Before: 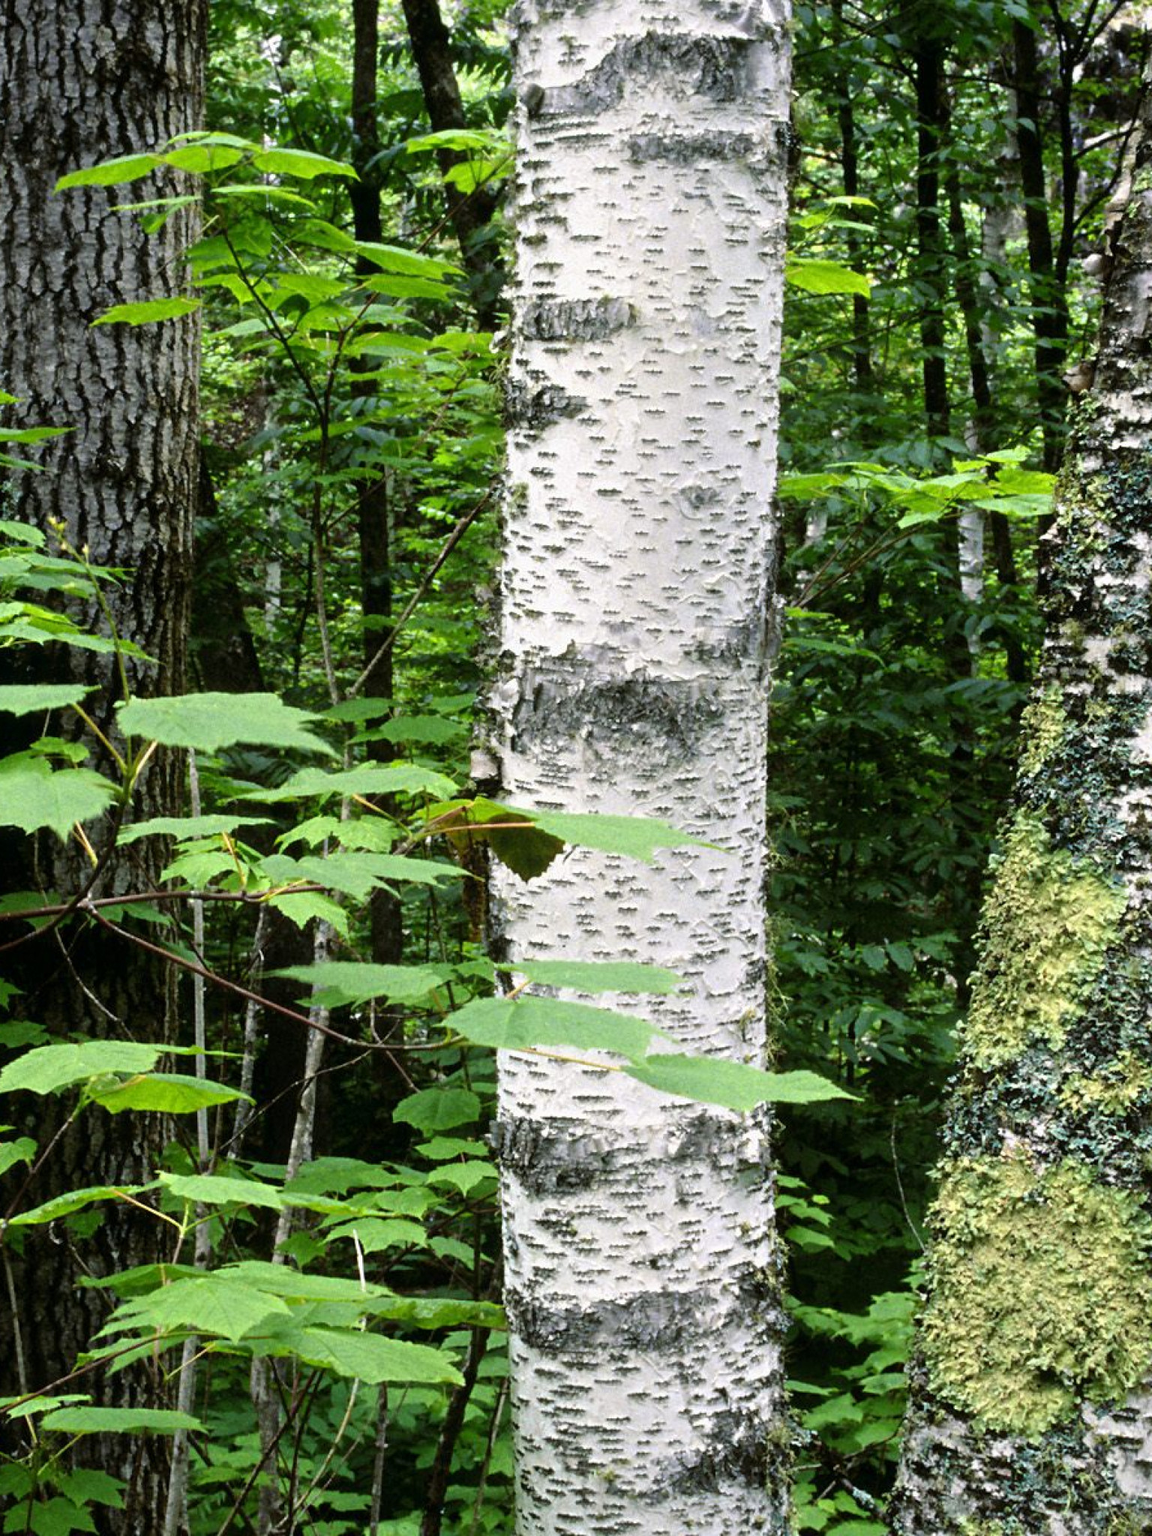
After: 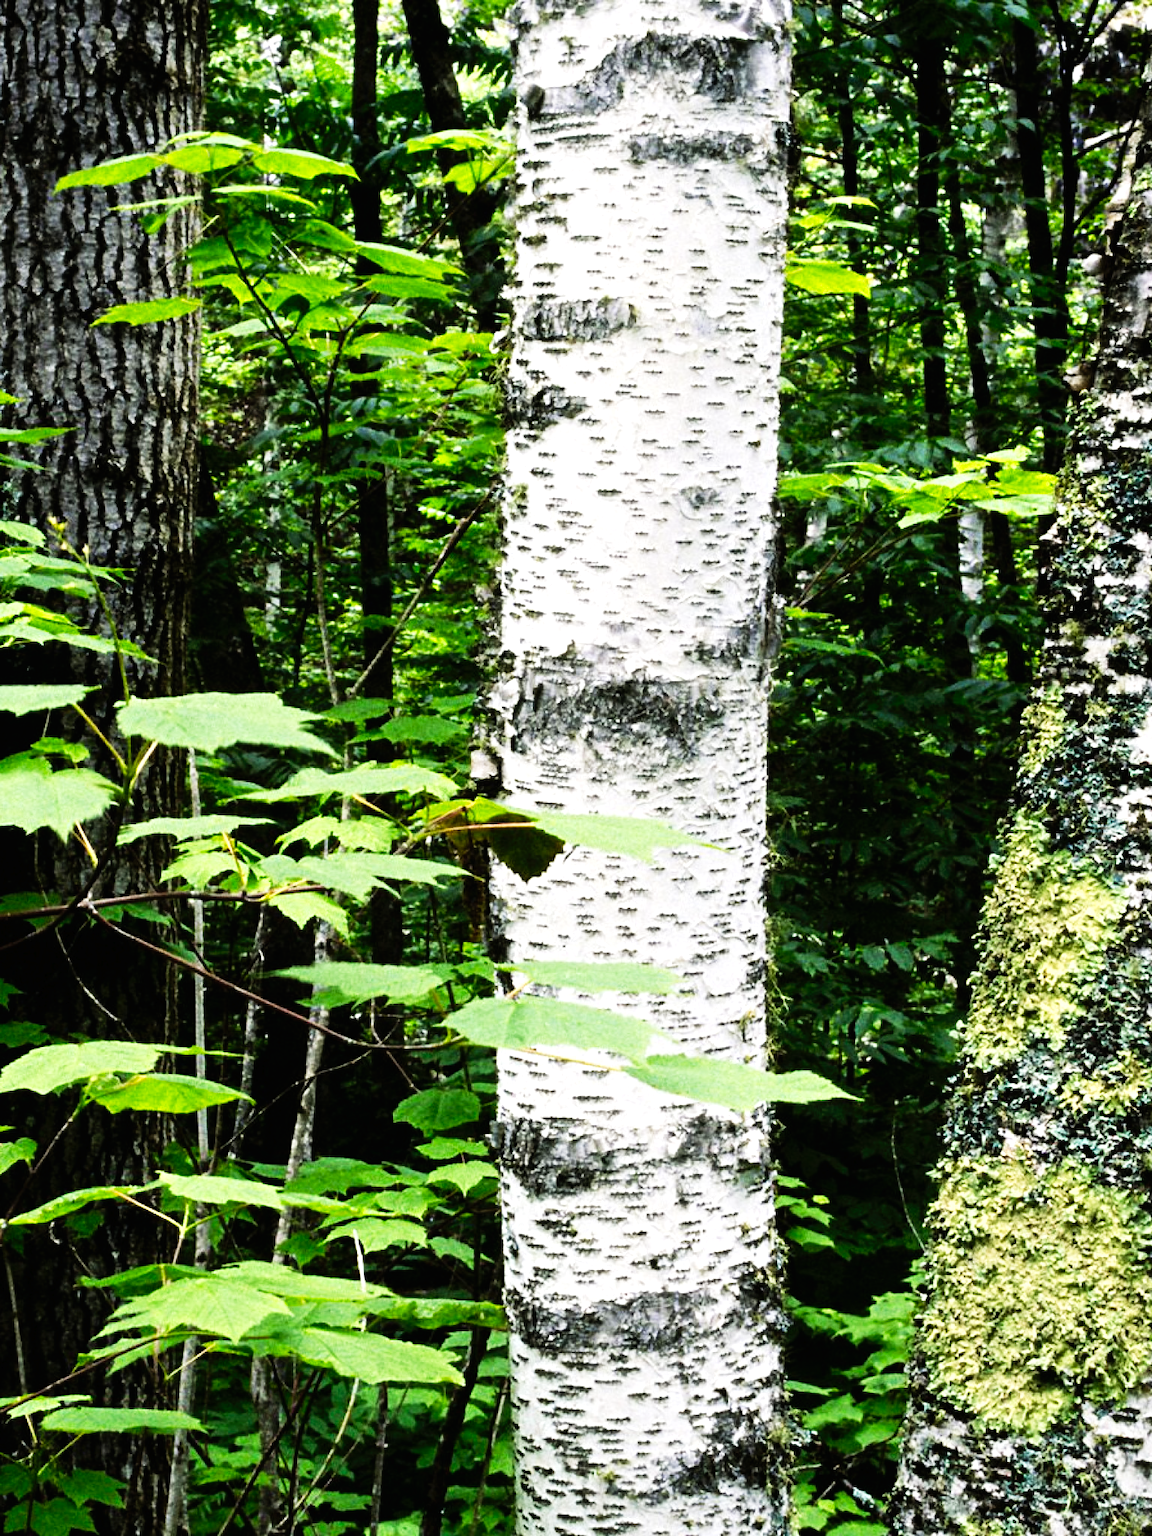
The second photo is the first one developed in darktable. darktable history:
tone equalizer: -8 EV -0.417 EV, -7 EV -0.389 EV, -6 EV -0.333 EV, -5 EV -0.222 EV, -3 EV 0.222 EV, -2 EV 0.333 EV, -1 EV 0.389 EV, +0 EV 0.417 EV, edges refinement/feathering 500, mask exposure compensation -1.57 EV, preserve details no
tone curve: curves: ch0 [(0, 0) (0.003, 0.008) (0.011, 0.008) (0.025, 0.011) (0.044, 0.017) (0.069, 0.026) (0.1, 0.039) (0.136, 0.054) (0.177, 0.093) (0.224, 0.15) (0.277, 0.21) (0.335, 0.285) (0.399, 0.366) (0.468, 0.462) (0.543, 0.564) (0.623, 0.679) (0.709, 0.79) (0.801, 0.883) (0.898, 0.95) (1, 1)], preserve colors none
